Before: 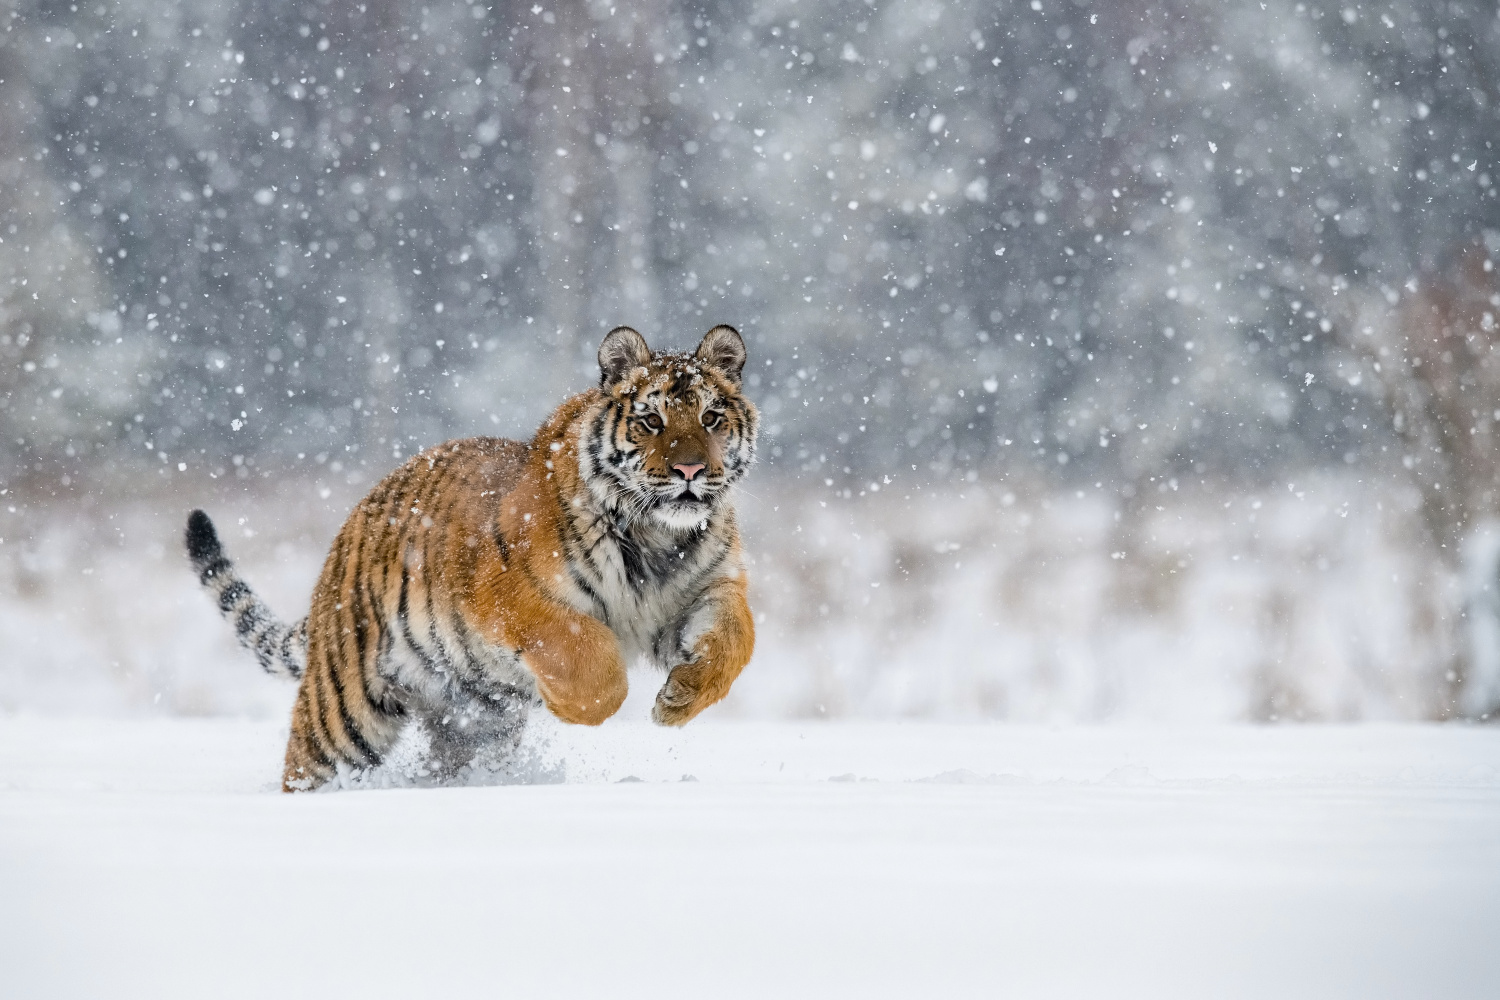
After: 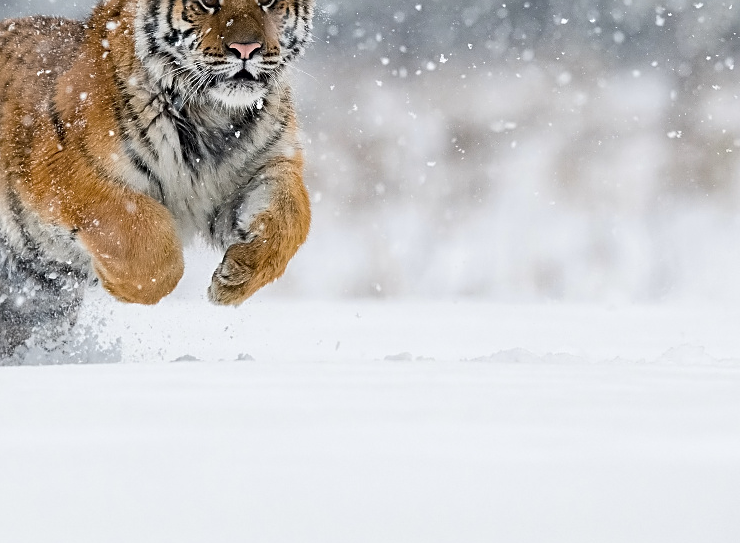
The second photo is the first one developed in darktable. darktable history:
sharpen: on, module defaults
crop: left 29.645%, top 42.128%, right 20.959%, bottom 3.515%
contrast brightness saturation: saturation -0.061
